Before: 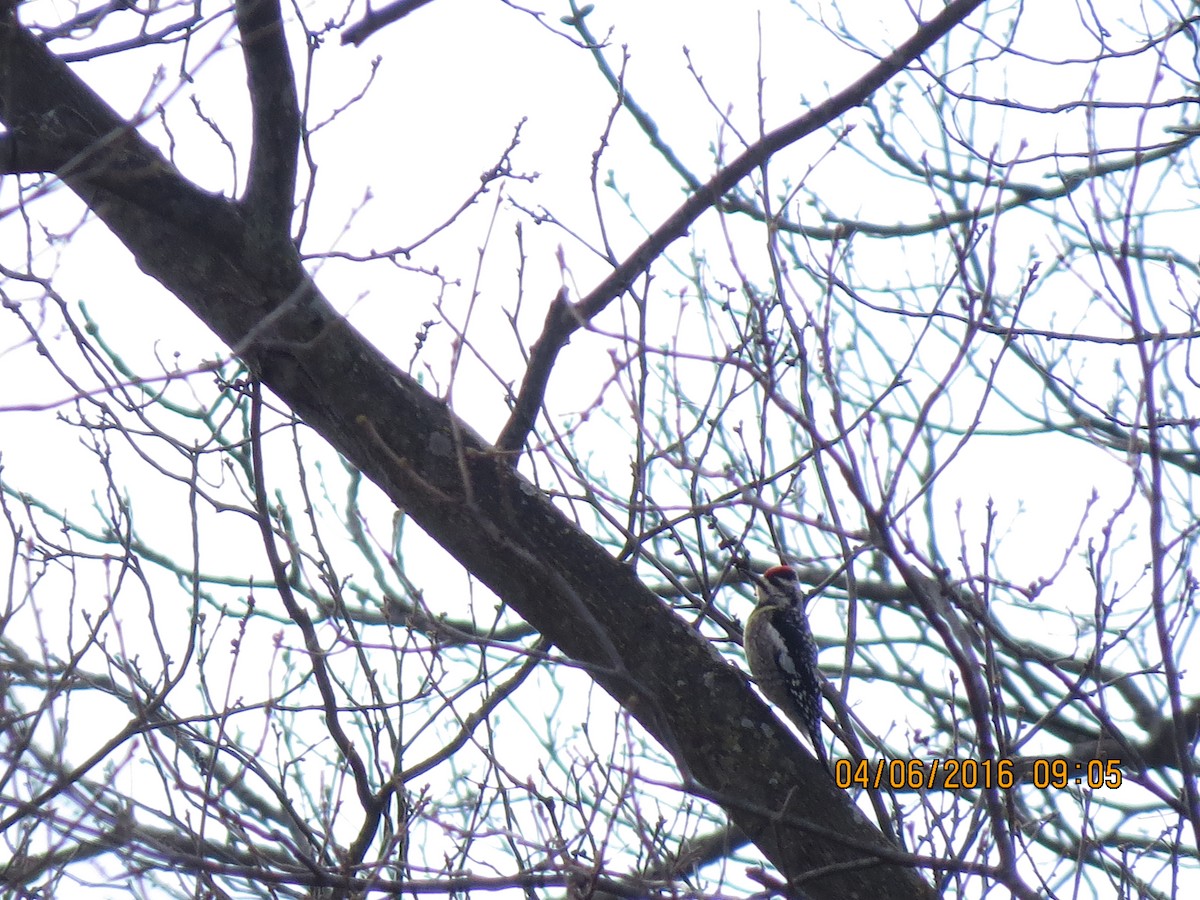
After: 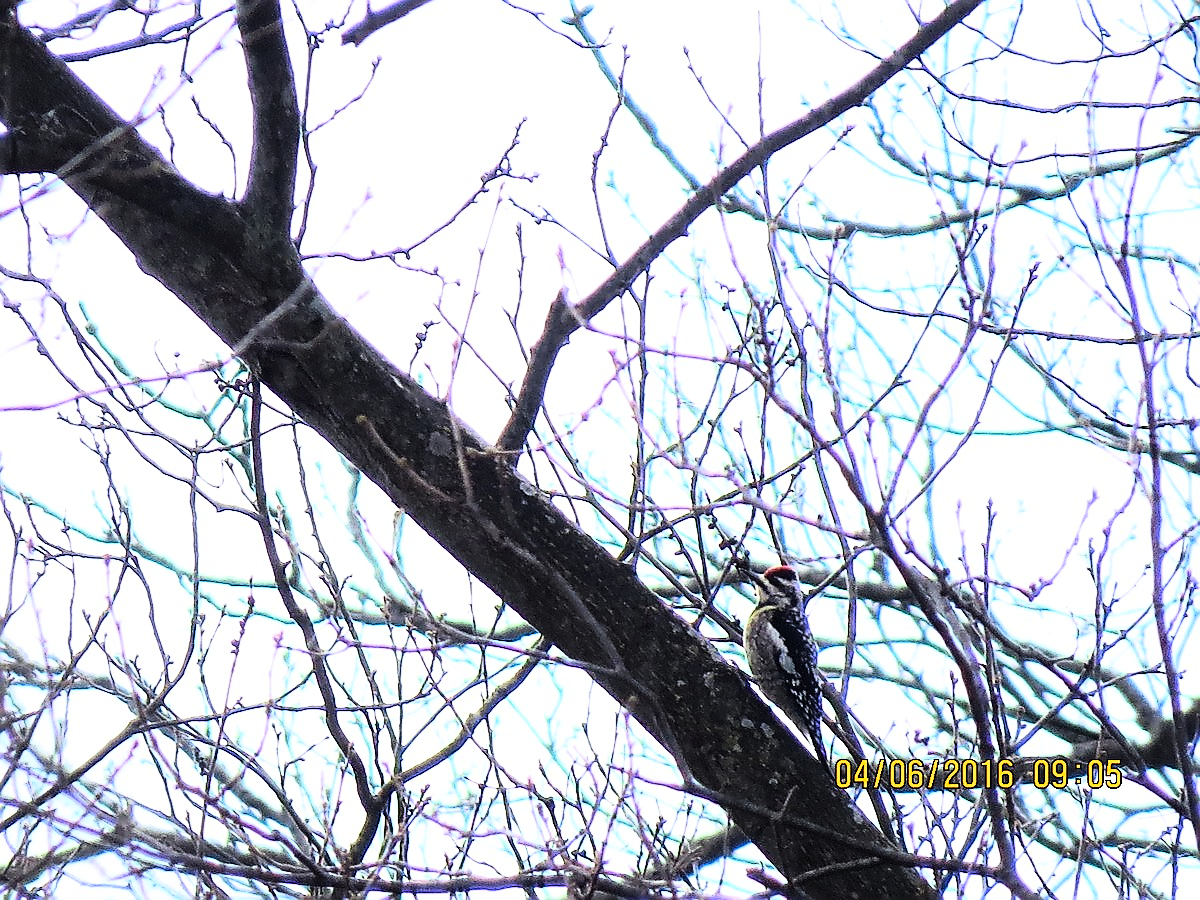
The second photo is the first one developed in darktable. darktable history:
sharpen: radius 1.4, amount 1.25, threshold 0.7
rgb curve: curves: ch0 [(0, 0) (0.21, 0.15) (0.24, 0.21) (0.5, 0.75) (0.75, 0.96) (0.89, 0.99) (1, 1)]; ch1 [(0, 0.02) (0.21, 0.13) (0.25, 0.2) (0.5, 0.67) (0.75, 0.9) (0.89, 0.97) (1, 1)]; ch2 [(0, 0.02) (0.21, 0.13) (0.25, 0.2) (0.5, 0.67) (0.75, 0.9) (0.89, 0.97) (1, 1)], compensate middle gray true
color zones: curves: ch0 [(0, 0.613) (0.01, 0.613) (0.245, 0.448) (0.498, 0.529) (0.642, 0.665) (0.879, 0.777) (0.99, 0.613)]; ch1 [(0, 0) (0.143, 0) (0.286, 0) (0.429, 0) (0.571, 0) (0.714, 0) (0.857, 0)], mix -121.96%
